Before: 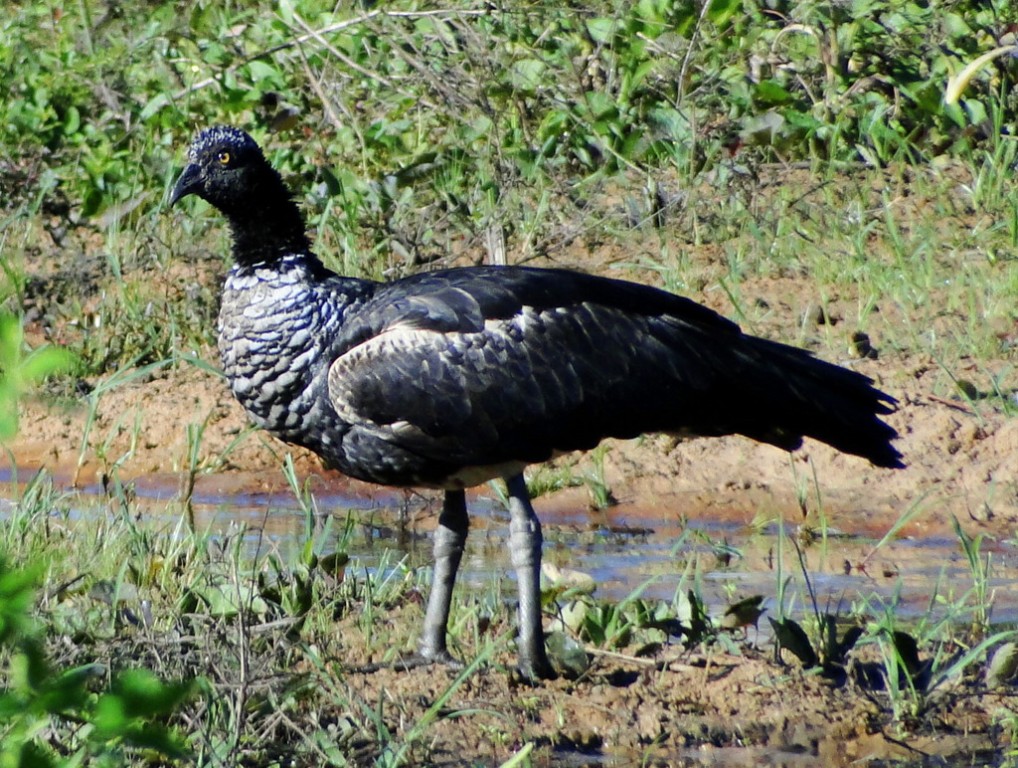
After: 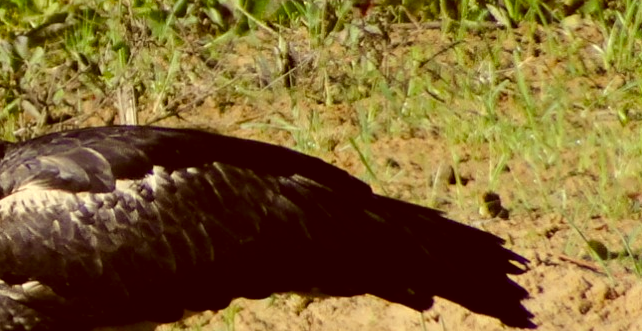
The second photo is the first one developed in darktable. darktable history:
crop: left 36.304%, top 18.325%, right 0.611%, bottom 38.475%
color correction: highlights a* 1.06, highlights b* 23.59, shadows a* 15.1, shadows b* 25.05
contrast brightness saturation: saturation -0.05
